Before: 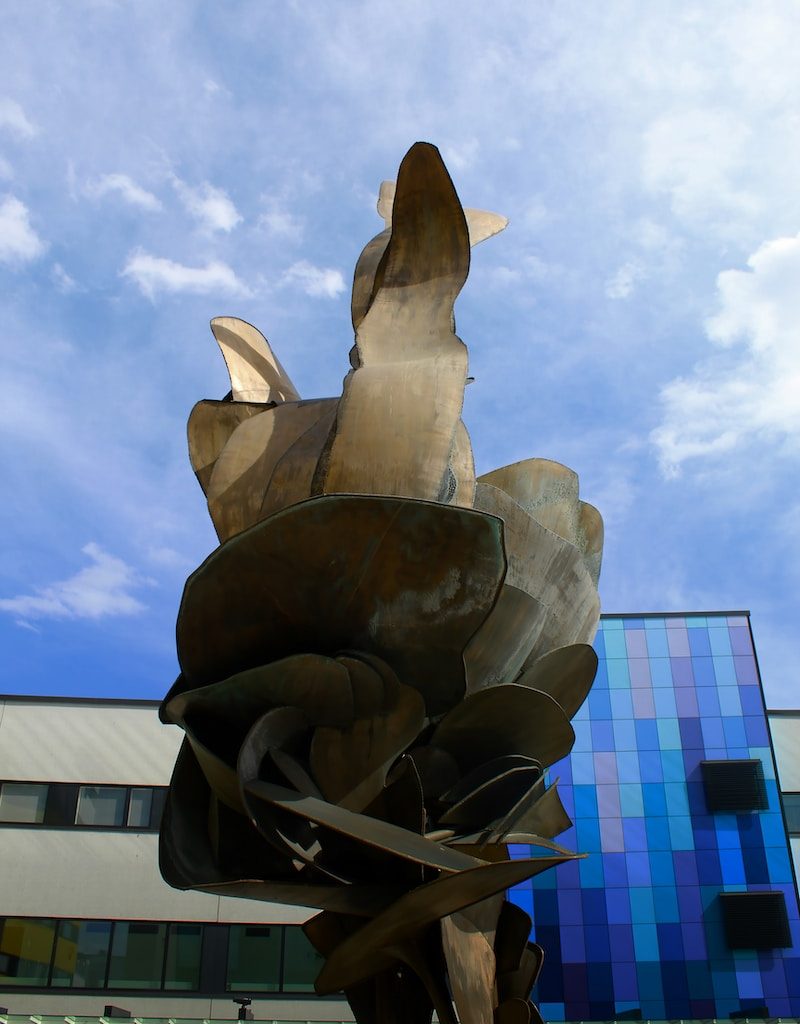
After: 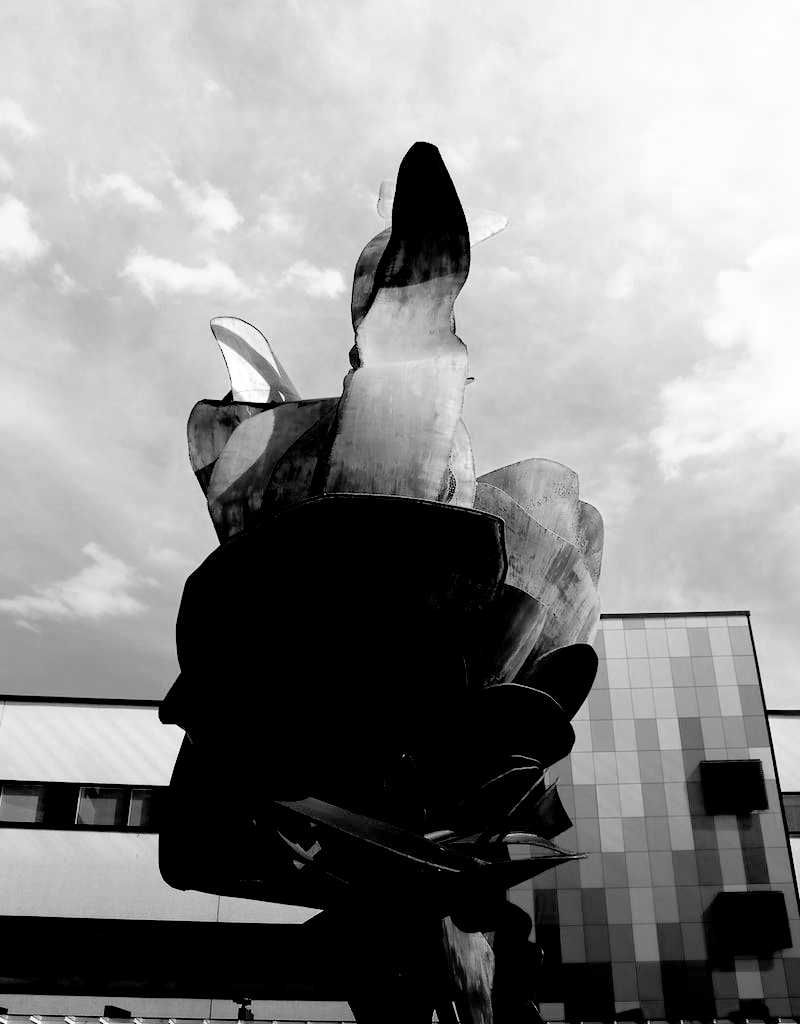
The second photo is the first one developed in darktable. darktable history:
color zones: curves: ch1 [(0, 0.523) (0.143, 0.545) (0.286, 0.52) (0.429, 0.506) (0.571, 0.503) (0.714, 0.503) (0.857, 0.508) (1, 0.523)]
filmic rgb: middle gray luminance 13.55%, black relative exposure -1.97 EV, white relative exposure 3.1 EV, threshold 6 EV, target black luminance 0%, hardness 1.79, latitude 59.23%, contrast 1.728, highlights saturation mix 5%, shadows ↔ highlights balance -37.52%, add noise in highlights 0, color science v3 (2019), use custom middle-gray values true, iterations of high-quality reconstruction 0, contrast in highlights soft, enable highlight reconstruction true
monochrome: on, module defaults
